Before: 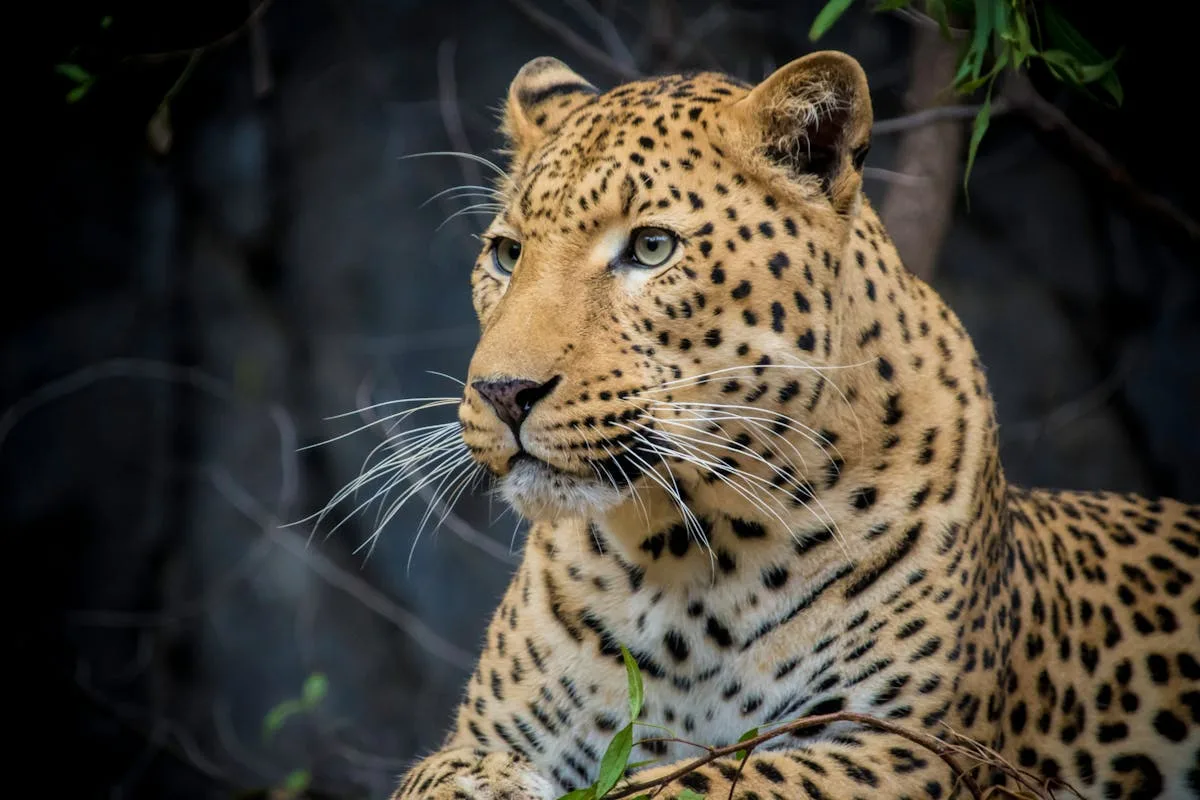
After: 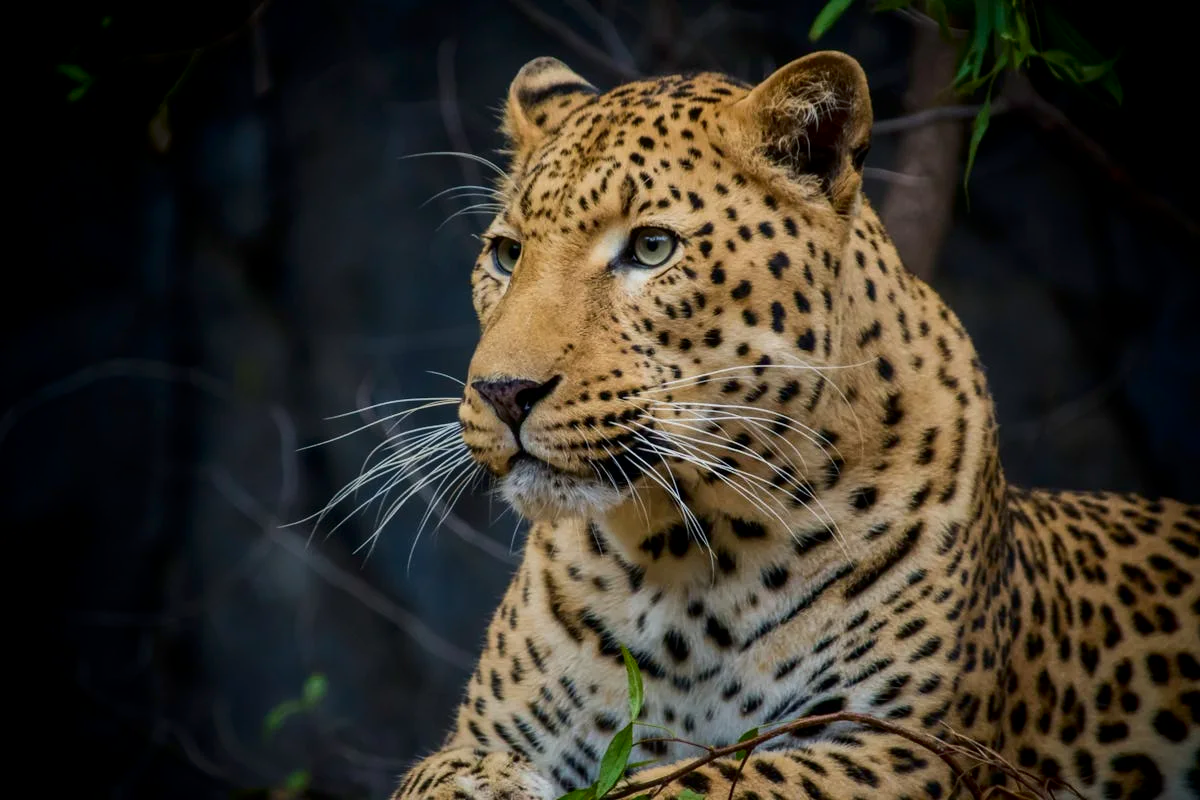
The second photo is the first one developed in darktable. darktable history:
shadows and highlights: shadows -20.57, white point adjustment -2.19, highlights -34.94
contrast brightness saturation: contrast 0.07, brightness -0.131, saturation 0.06
